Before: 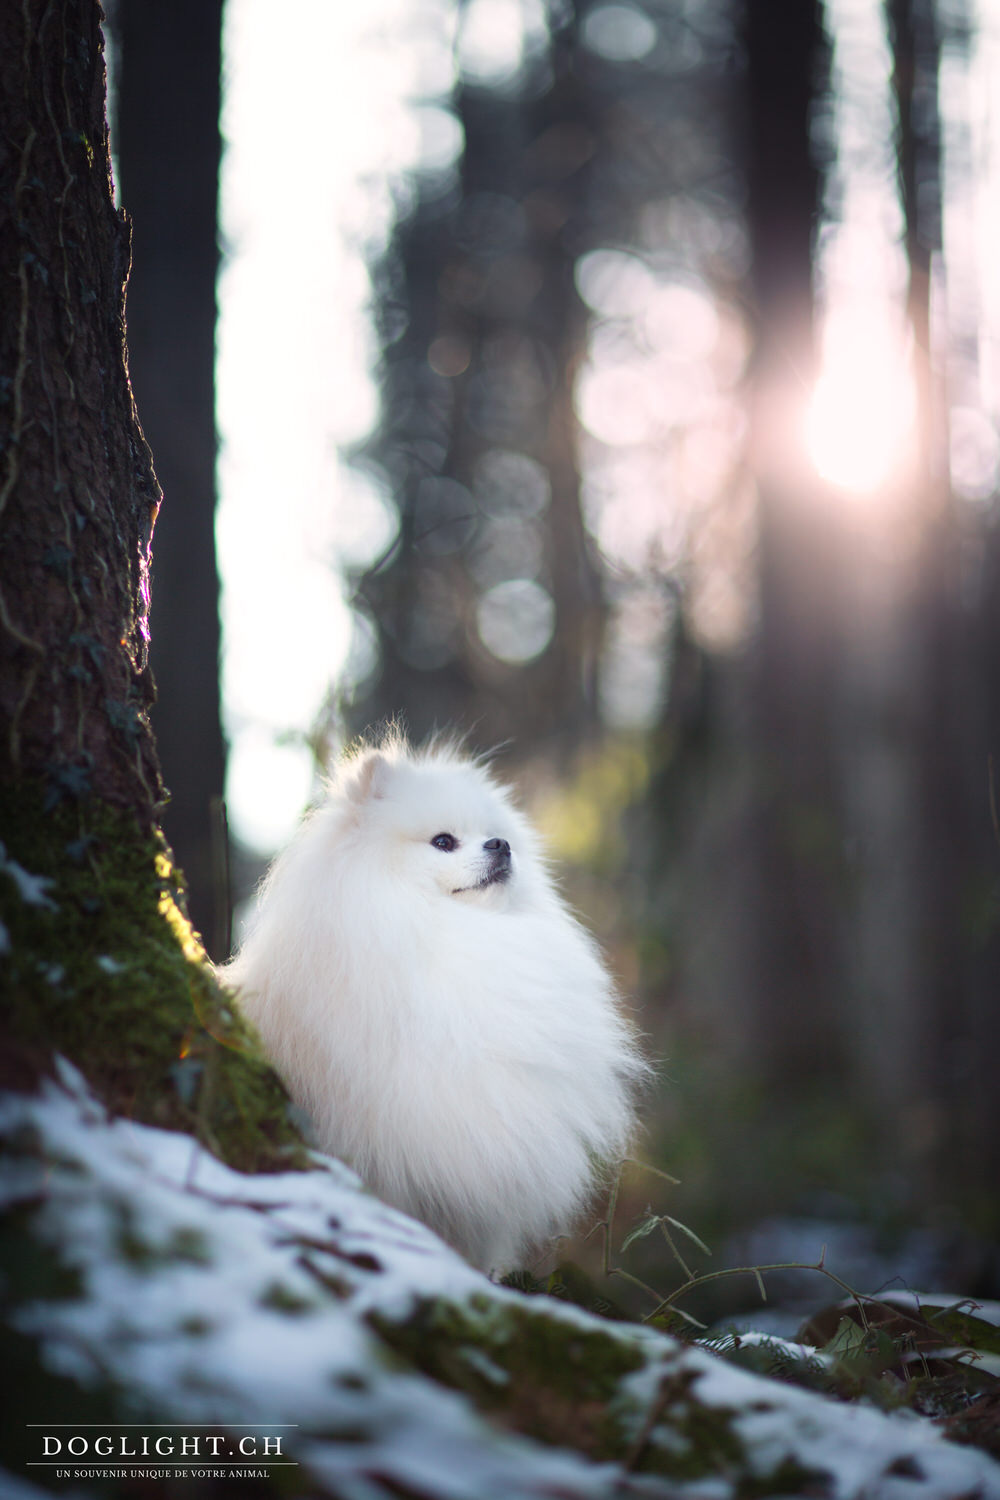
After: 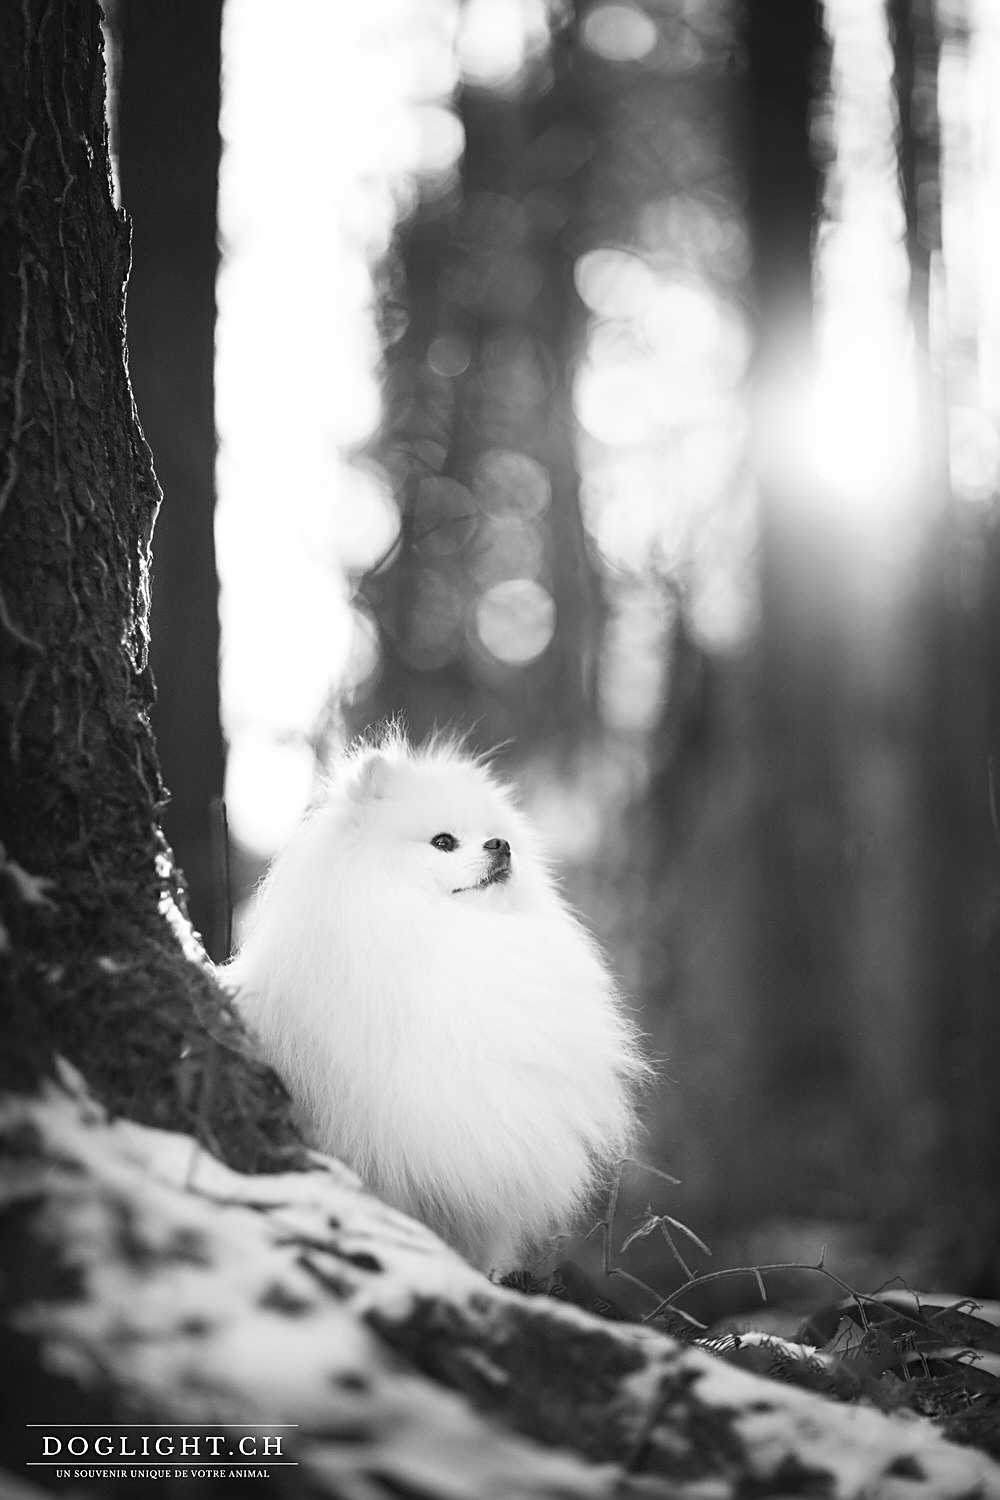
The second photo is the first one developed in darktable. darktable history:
contrast brightness saturation: contrast 0.2, brightness 0.16, saturation 0.22
sharpen: on, module defaults
monochrome: on, module defaults
